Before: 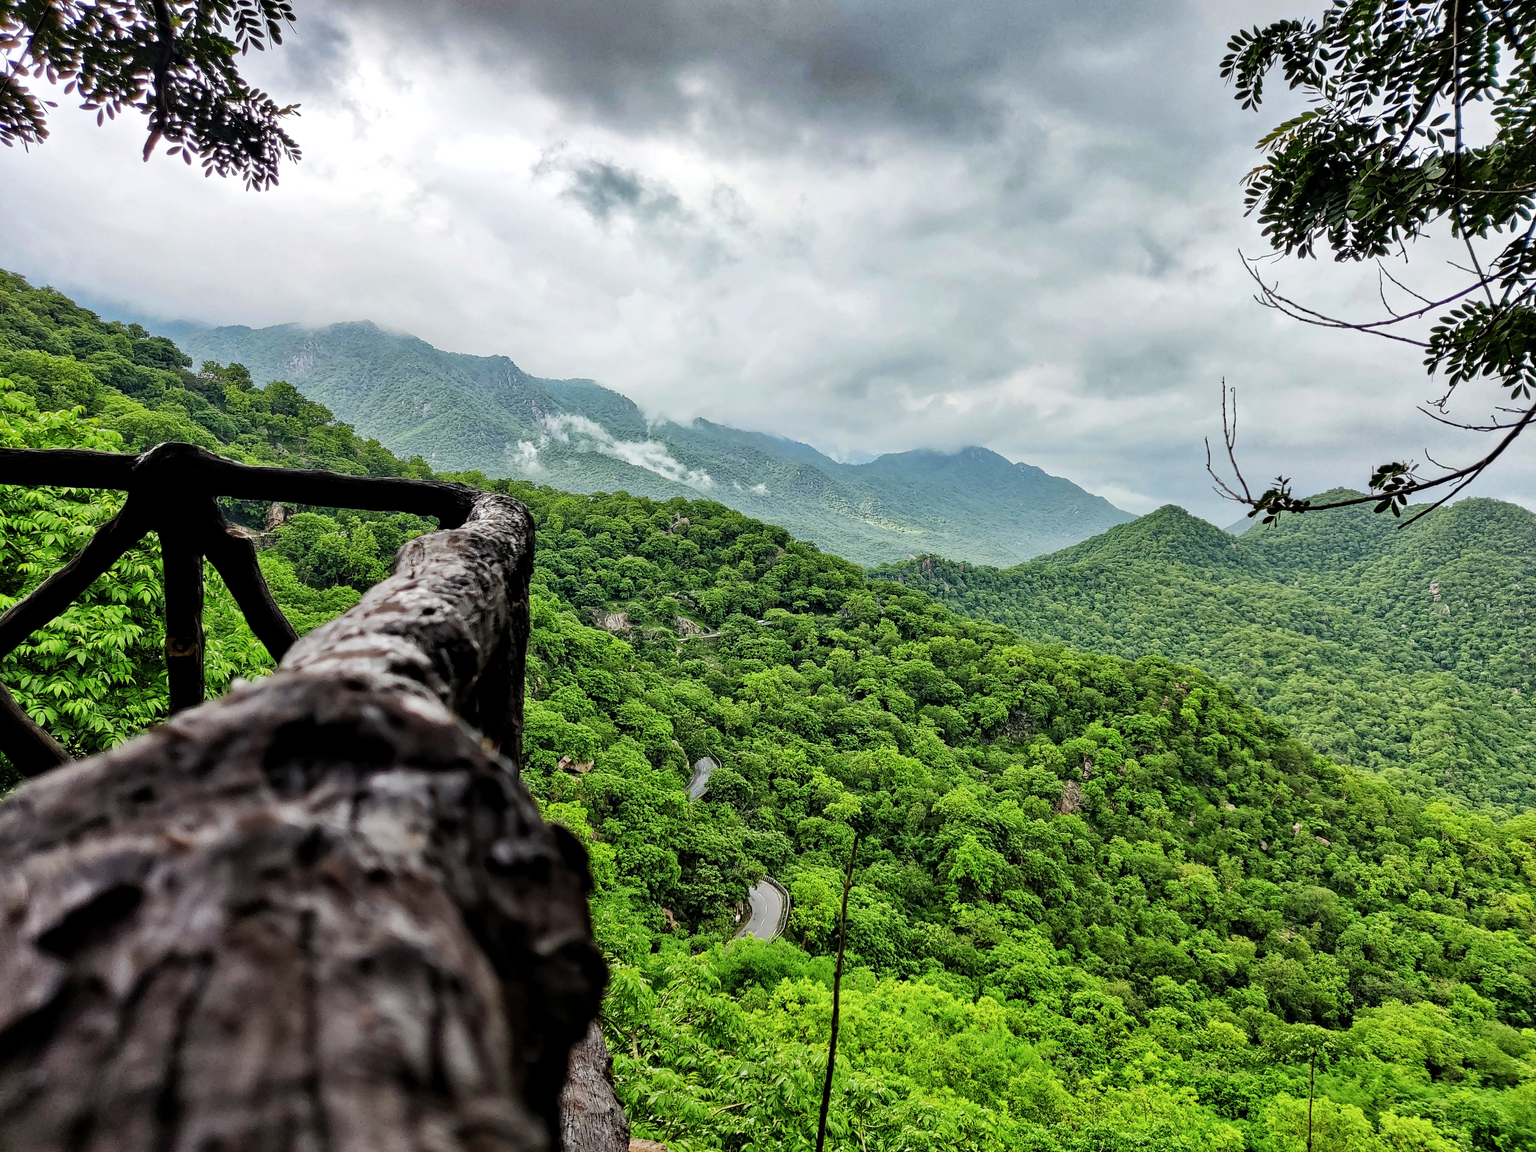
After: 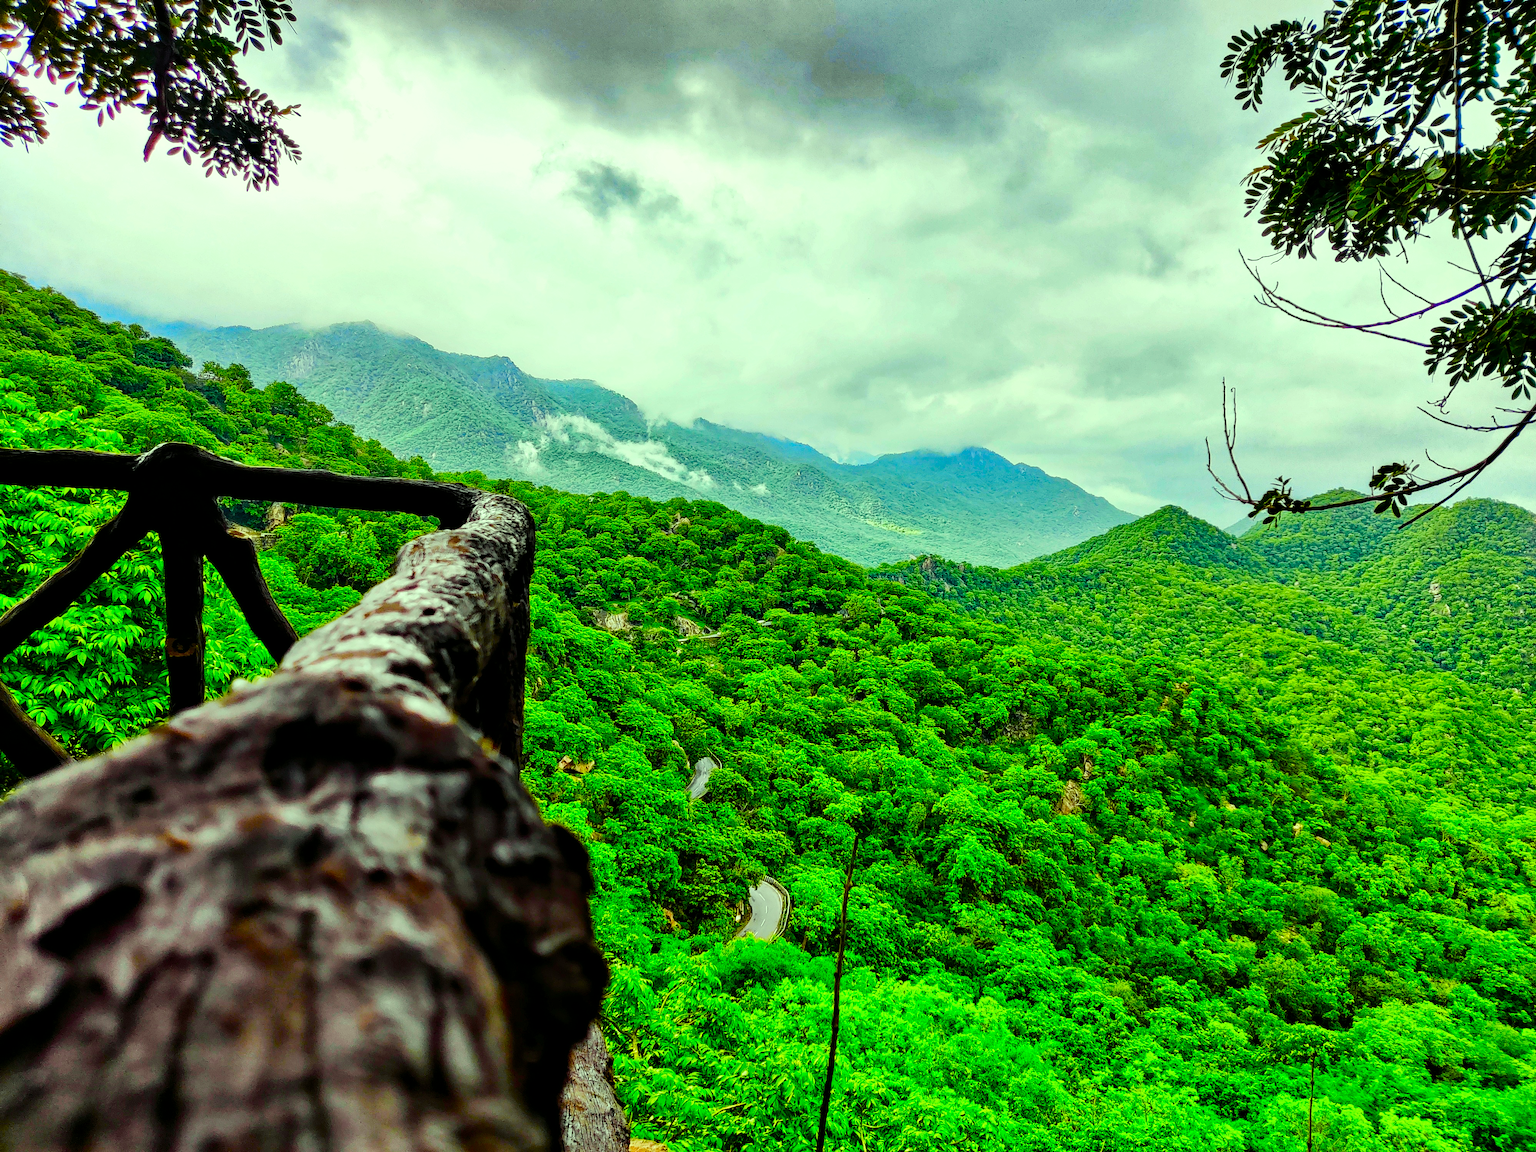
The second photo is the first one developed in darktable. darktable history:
exposure: exposure 0.296 EV, compensate highlight preservation false
color correction: highlights a* -10.96, highlights b* 9.83, saturation 1.72
tone curve: curves: ch0 [(0, 0) (0.037, 0.025) (0.131, 0.093) (0.275, 0.256) (0.497, 0.51) (0.617, 0.643) (0.704, 0.732) (0.813, 0.832) (0.911, 0.925) (0.997, 0.995)]; ch1 [(0, 0) (0.301, 0.3) (0.444, 0.45) (0.493, 0.495) (0.507, 0.503) (0.534, 0.533) (0.582, 0.58) (0.658, 0.693) (0.746, 0.77) (1, 1)]; ch2 [(0, 0) (0.246, 0.233) (0.36, 0.352) (0.415, 0.418) (0.476, 0.492) (0.502, 0.504) (0.525, 0.518) (0.539, 0.544) (0.586, 0.602) (0.634, 0.651) (0.706, 0.727) (0.853, 0.852) (1, 0.951)], color space Lab, independent channels, preserve colors none
color balance rgb: perceptual saturation grading › global saturation 20%, perceptual saturation grading › highlights -25.171%, perceptual saturation grading › shadows 26.114%, global vibrance 20%
